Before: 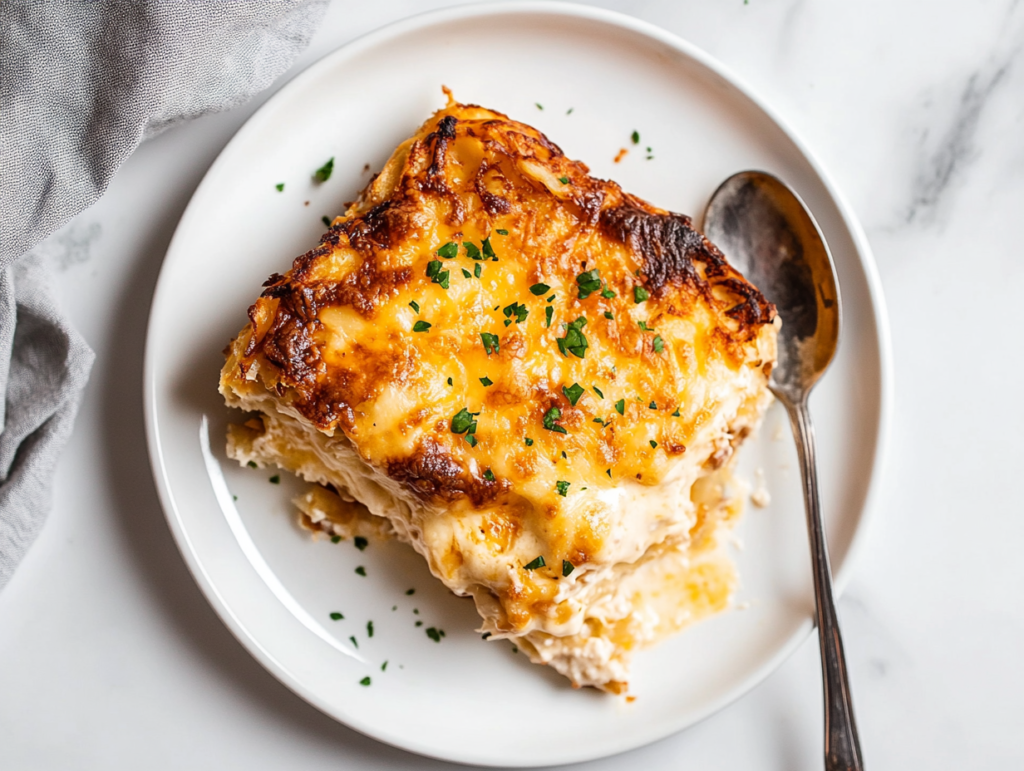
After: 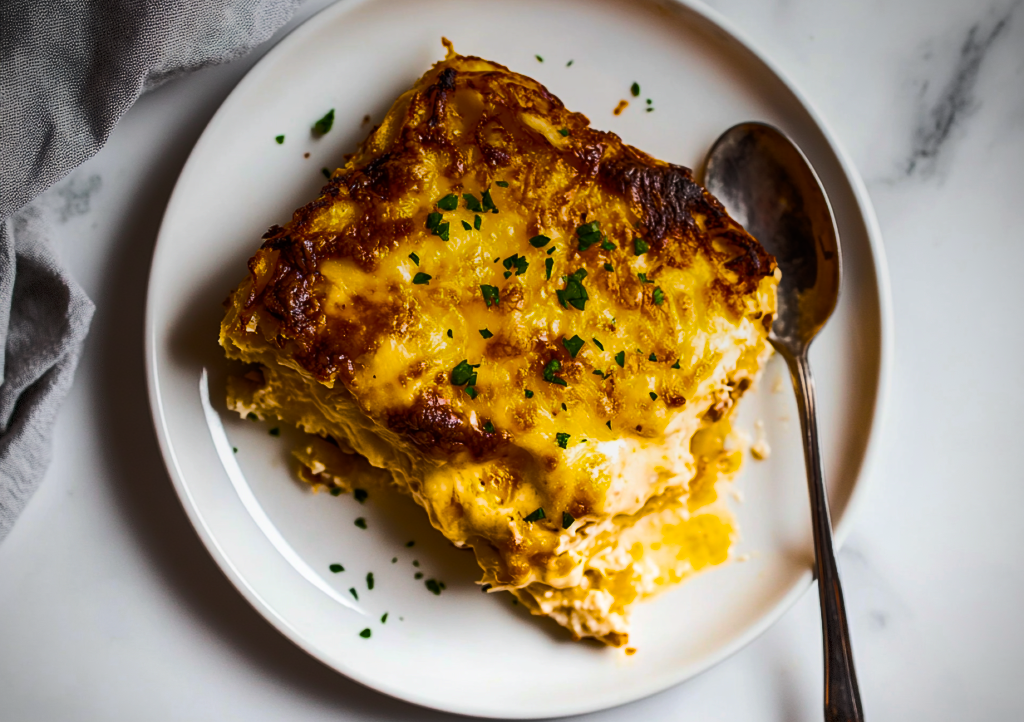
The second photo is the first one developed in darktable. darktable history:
vignetting: dithering 8-bit output, unbound false
graduated density: on, module defaults
color balance rgb: linear chroma grading › global chroma 40.15%, perceptual saturation grading › global saturation 60.58%, perceptual saturation grading › highlights 20.44%, perceptual saturation grading › shadows -50.36%, perceptual brilliance grading › highlights 2.19%, perceptual brilliance grading › mid-tones -50.36%, perceptual brilliance grading › shadows -50.36%
crop and rotate: top 6.25%
